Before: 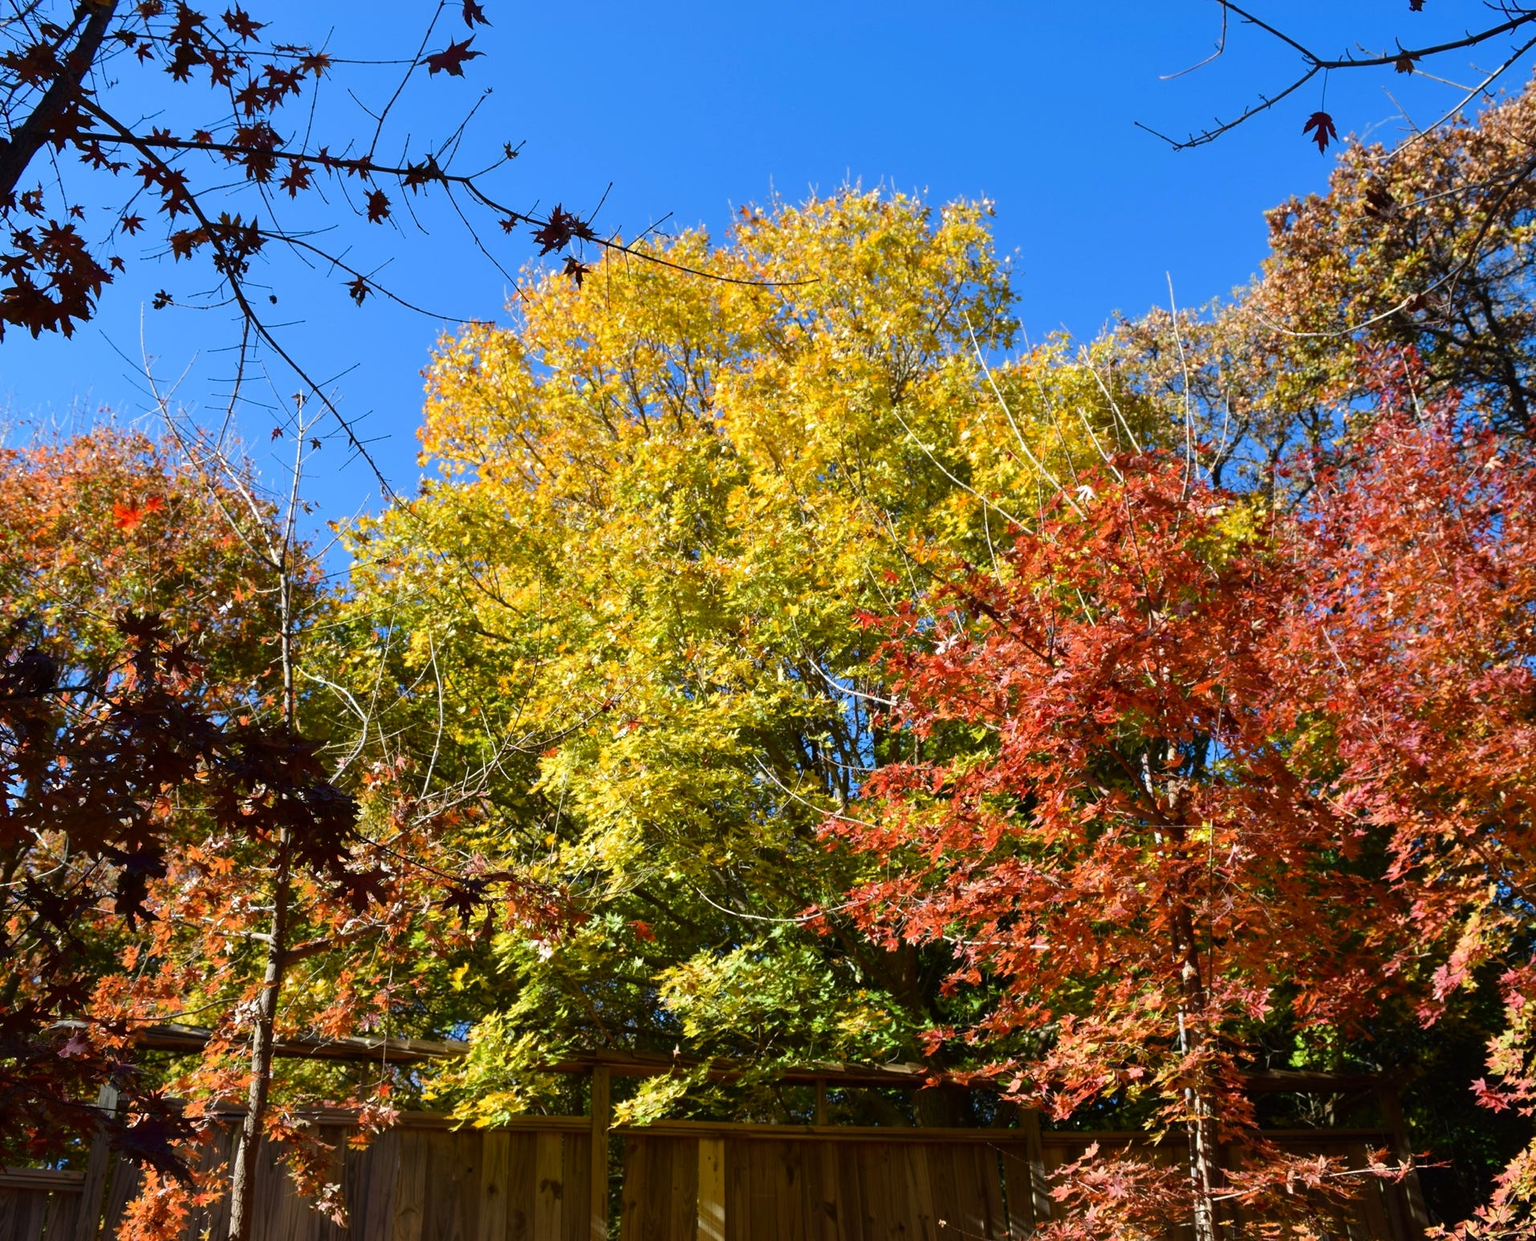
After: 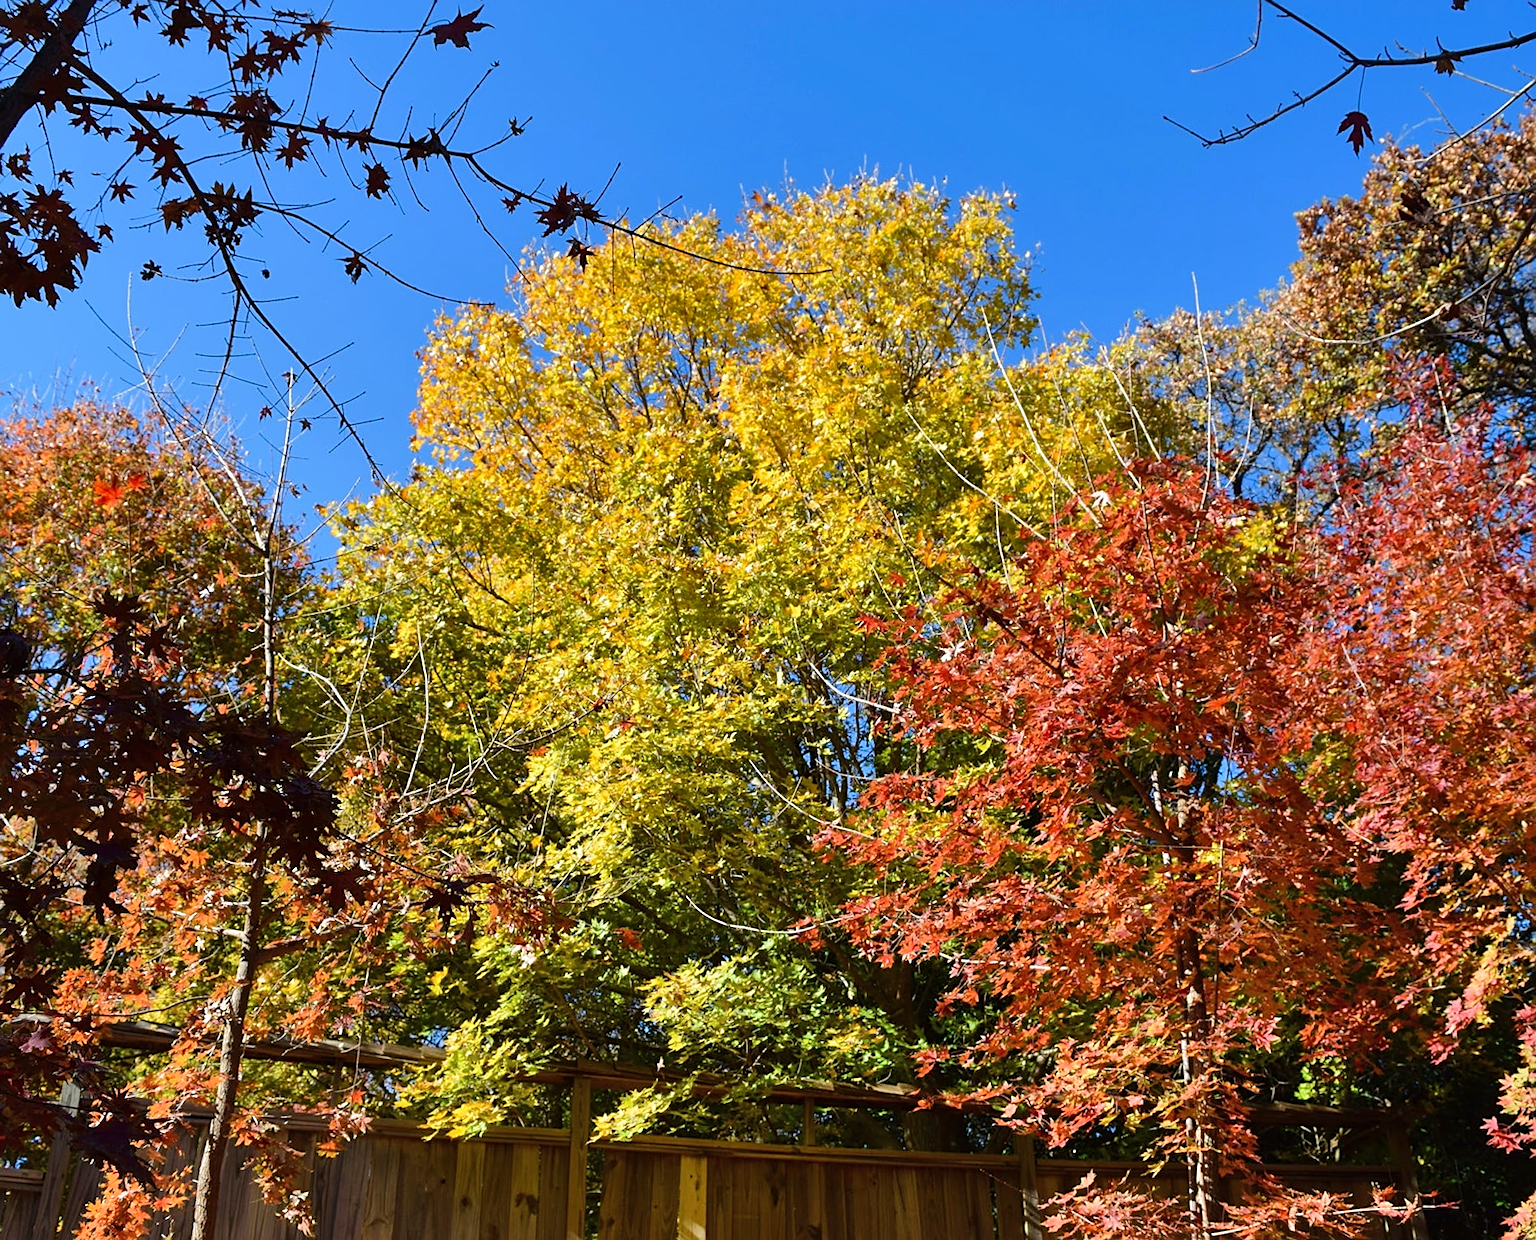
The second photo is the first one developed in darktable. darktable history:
crop and rotate: angle -1.69°
shadows and highlights: radius 133.83, soften with gaussian
sharpen: on, module defaults
